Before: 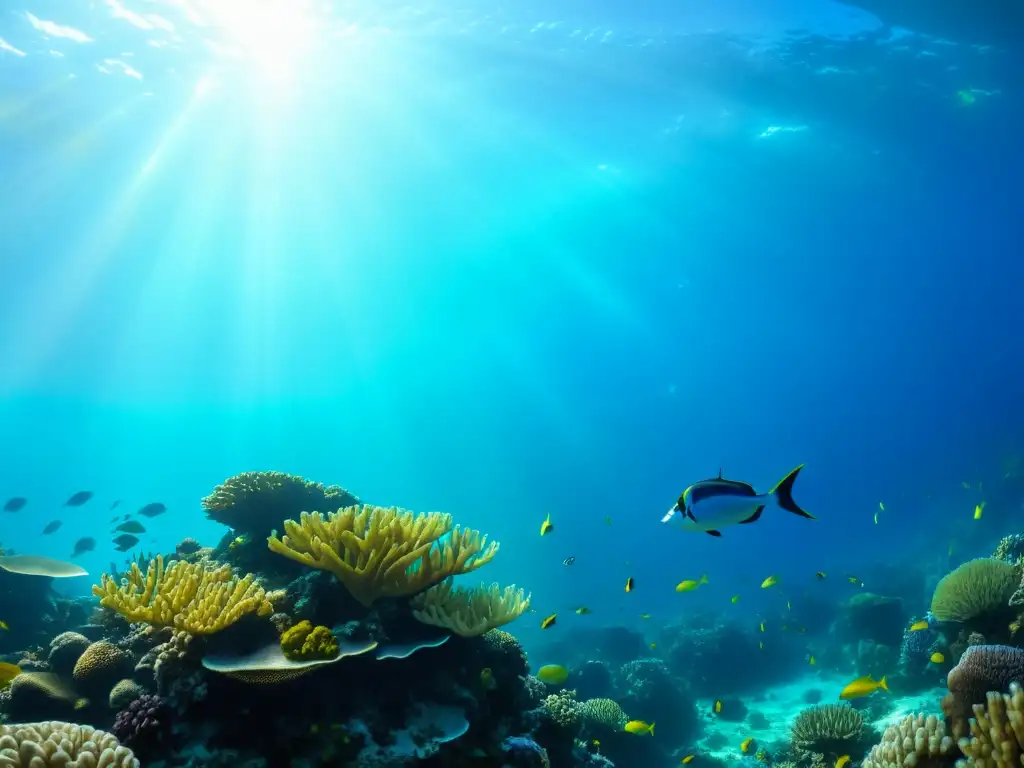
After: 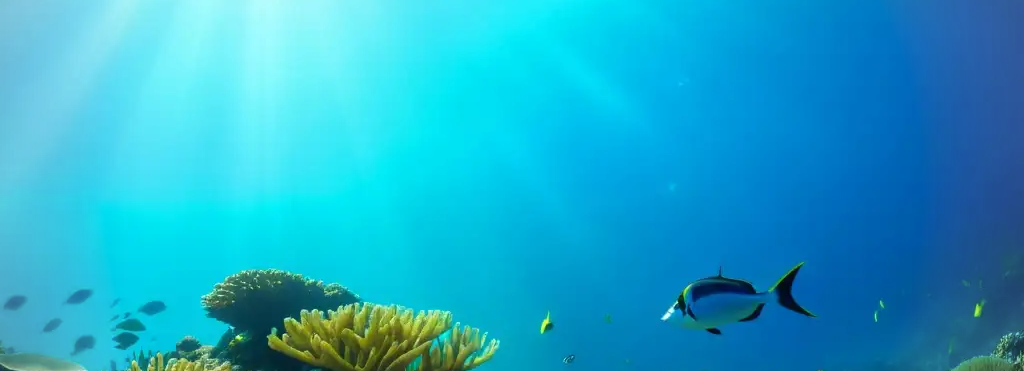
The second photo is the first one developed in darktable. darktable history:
crop and rotate: top 26.392%, bottom 25.212%
vignetting: fall-off radius 60.91%, brightness -0.169
